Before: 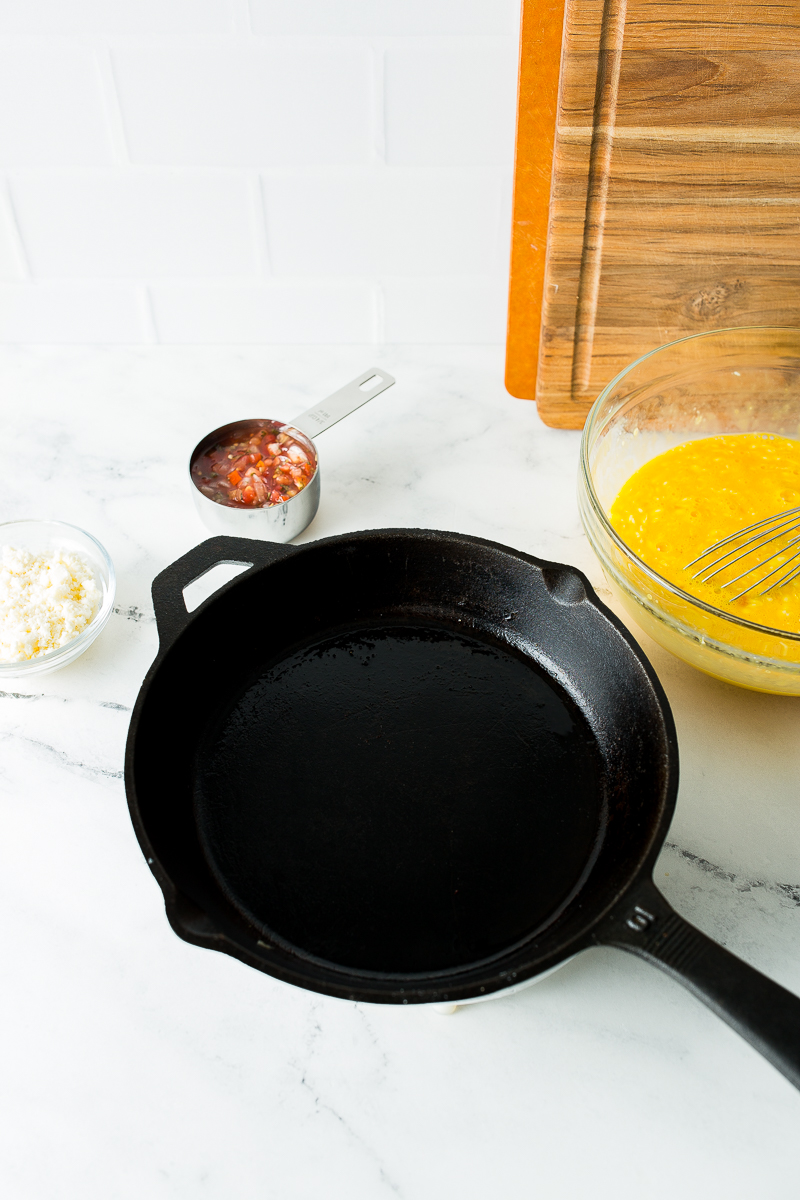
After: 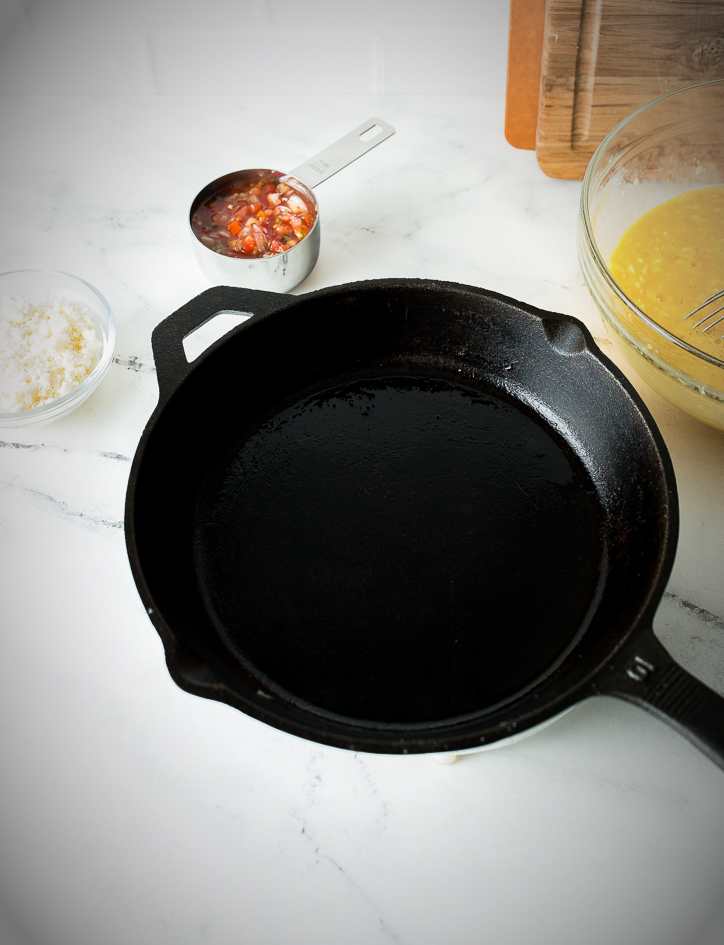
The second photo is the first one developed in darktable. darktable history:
vignetting: fall-off start 67.5%, fall-off radius 67.23%, brightness -0.813, automatic ratio true
crop: top 20.916%, right 9.437%, bottom 0.316%
